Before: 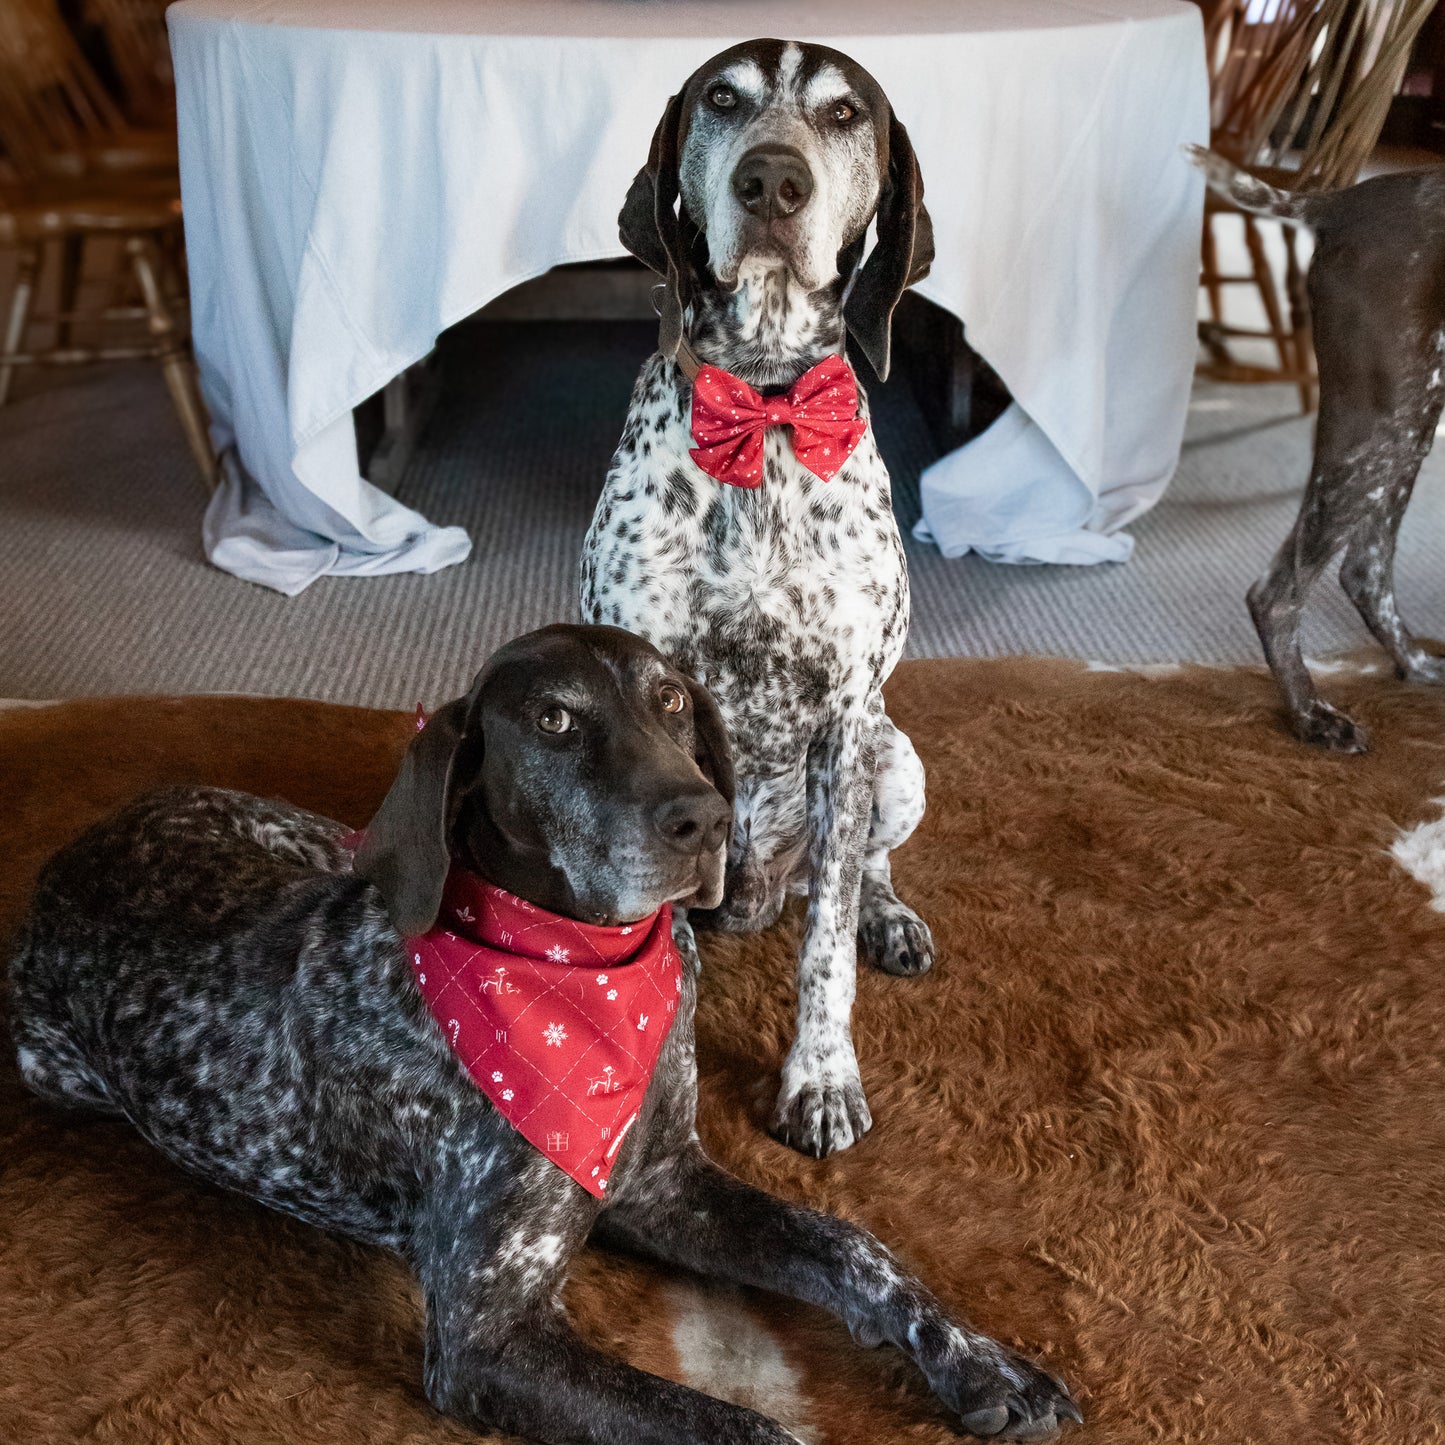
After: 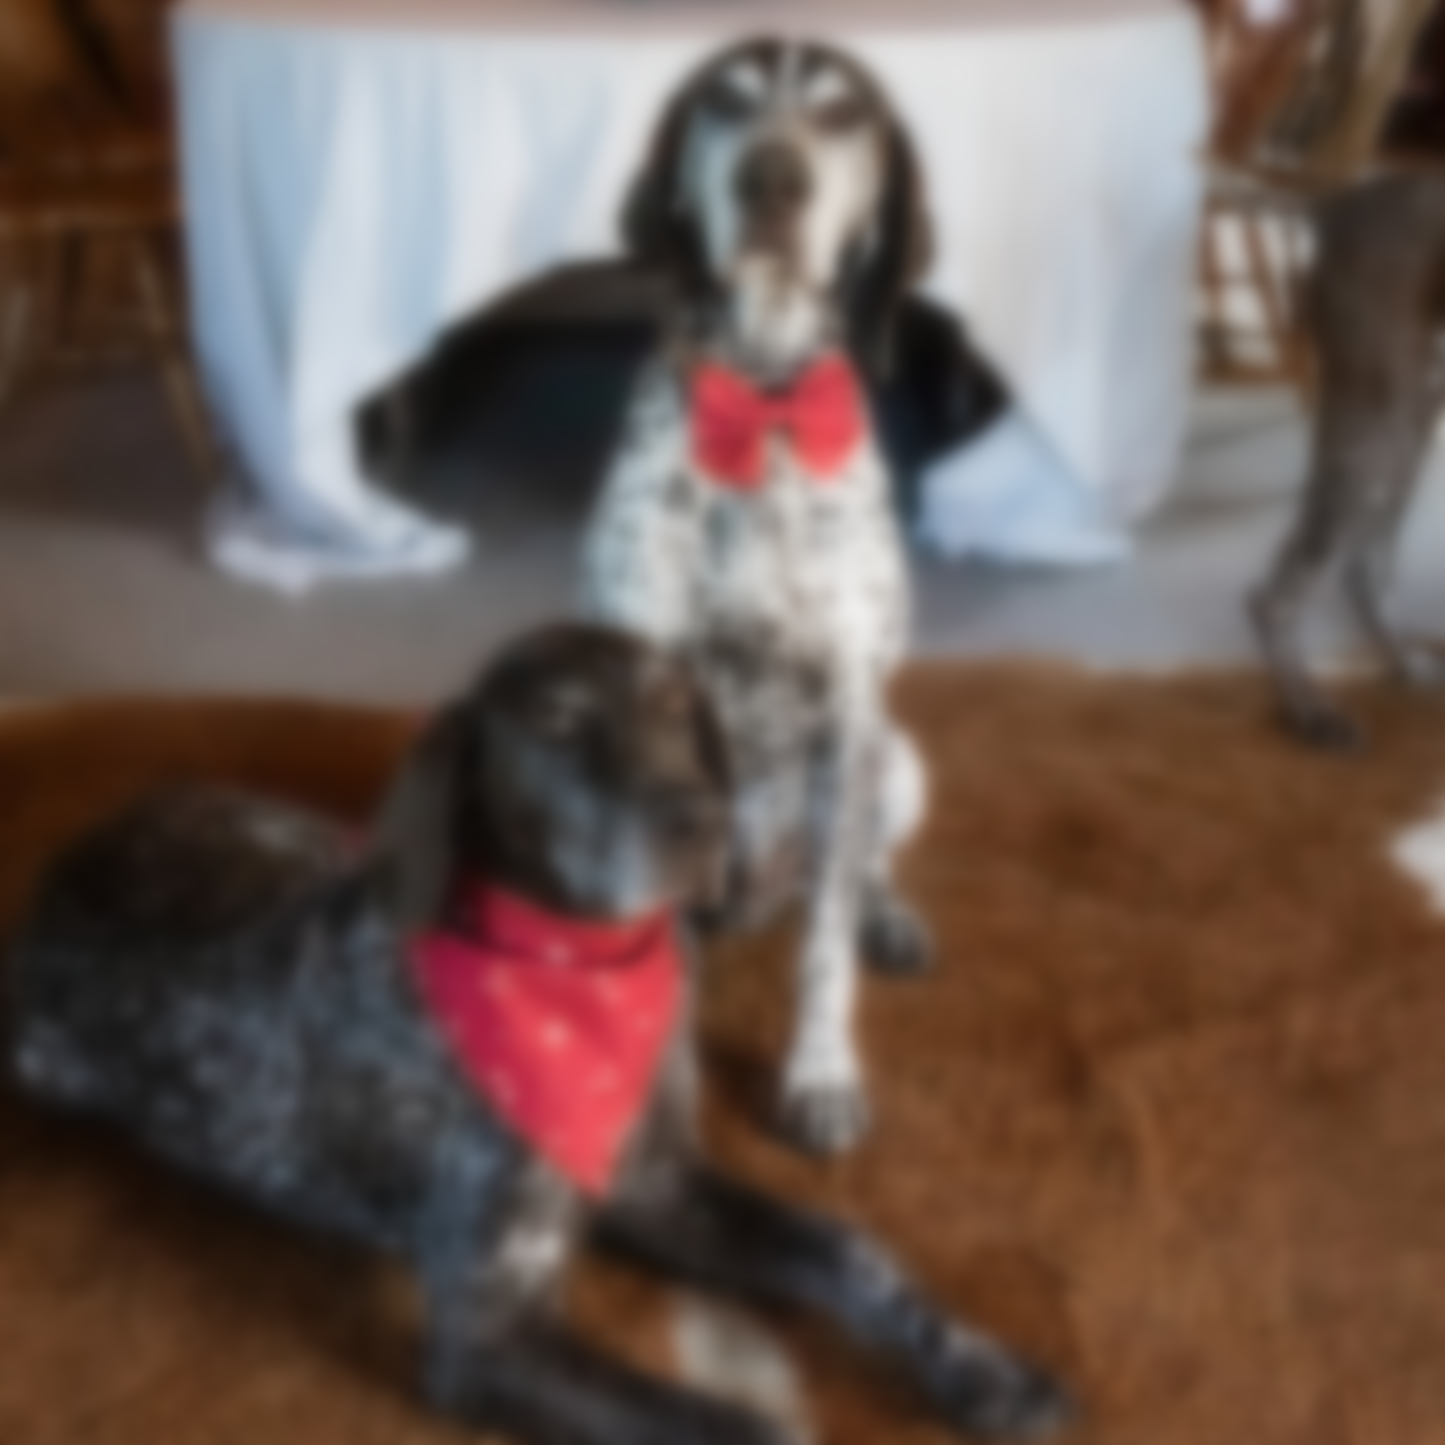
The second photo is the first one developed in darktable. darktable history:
lowpass: on, module defaults
sharpen: radius 5.325, amount 0.312, threshold 26.433
